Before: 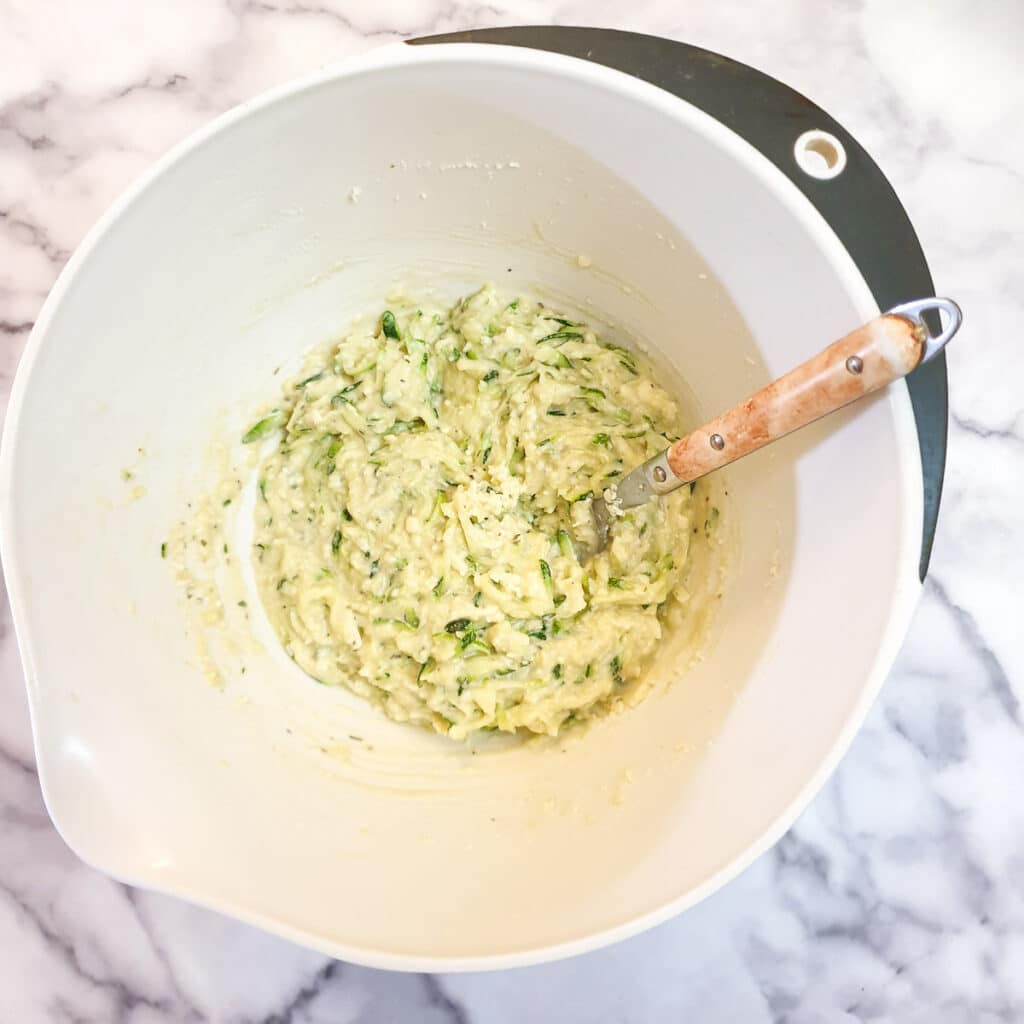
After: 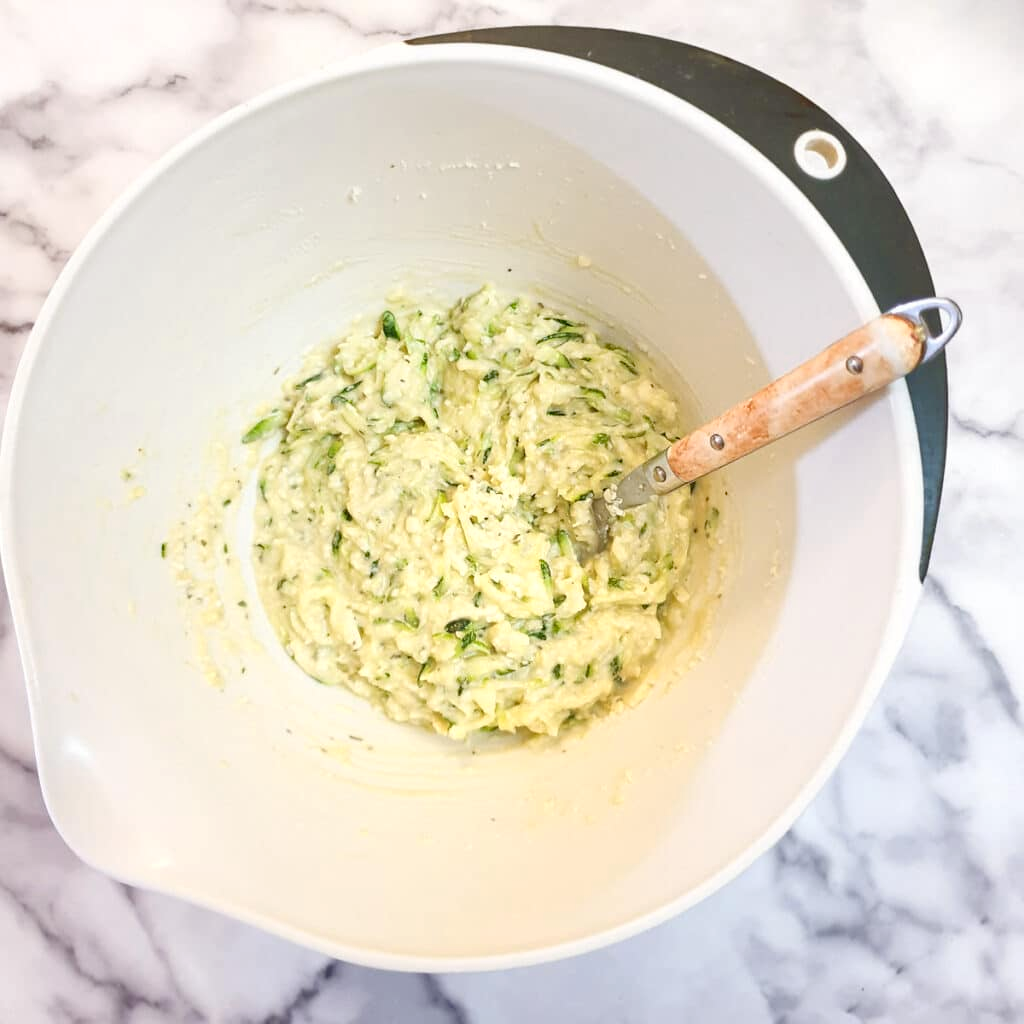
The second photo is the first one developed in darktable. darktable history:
color zones: curves: ch0 [(0, 0.558) (0.143, 0.559) (0.286, 0.529) (0.429, 0.505) (0.571, 0.5) (0.714, 0.5) (0.857, 0.5) (1, 0.558)]; ch1 [(0, 0.469) (0.01, 0.469) (0.12, 0.446) (0.248, 0.469) (0.5, 0.5) (0.748, 0.5) (0.99, 0.469) (1, 0.469)]
haze removal: compatibility mode true, adaptive false
